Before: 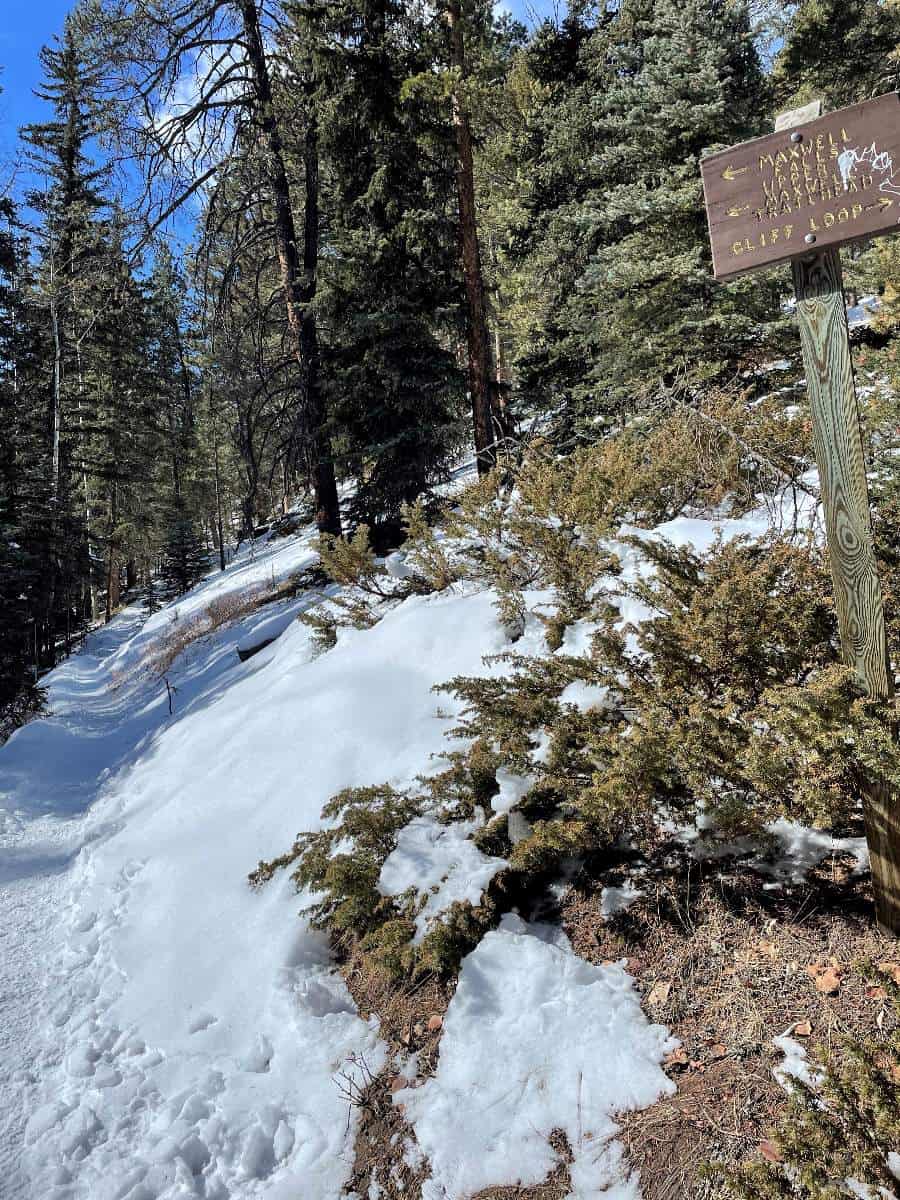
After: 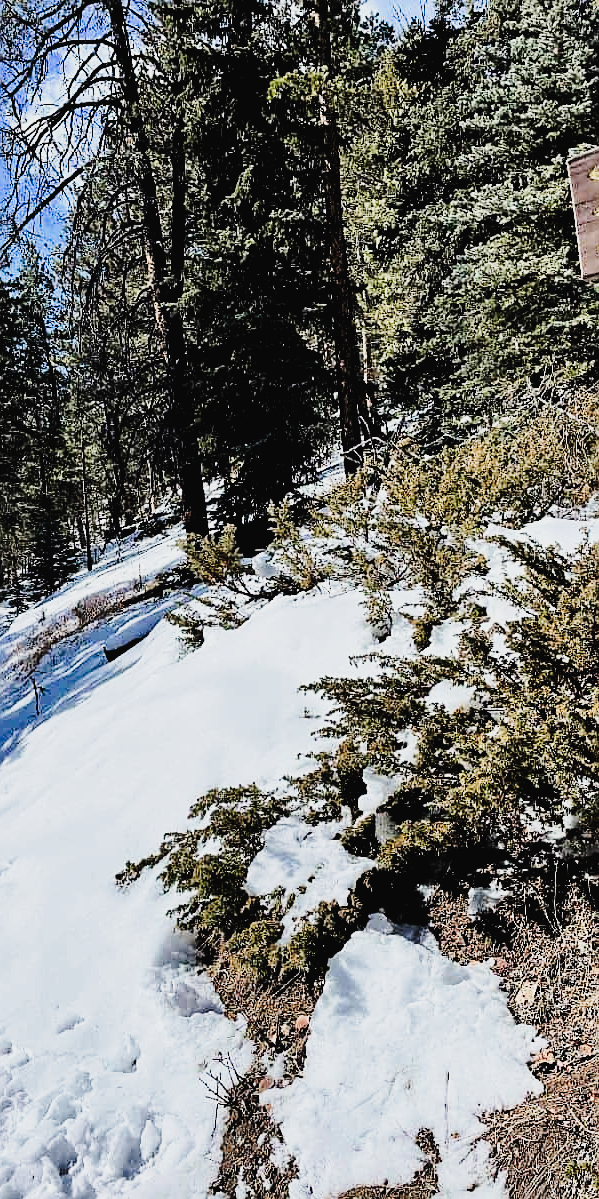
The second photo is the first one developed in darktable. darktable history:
tone curve: curves: ch0 [(0.003, 0.023) (0.071, 0.052) (0.236, 0.197) (0.466, 0.557) (0.644, 0.748) (0.803, 0.88) (0.994, 0.968)]; ch1 [(0, 0) (0.262, 0.227) (0.417, 0.386) (0.469, 0.467) (0.502, 0.498) (0.528, 0.53) (0.573, 0.57) (0.605, 0.621) (0.644, 0.671) (0.686, 0.728) (0.994, 0.987)]; ch2 [(0, 0) (0.262, 0.188) (0.385, 0.353) (0.427, 0.424) (0.495, 0.493) (0.515, 0.534) (0.547, 0.556) (0.589, 0.613) (0.644, 0.748) (1, 1)], preserve colors none
exposure: compensate highlight preservation false
sharpen: on, module defaults
crop and rotate: left 14.835%, right 18.518%
haze removal: compatibility mode true, adaptive false
filmic rgb: black relative exposure -5.08 EV, white relative exposure 3.99 EV, hardness 2.9, contrast 1.406, highlights saturation mix -30.29%
